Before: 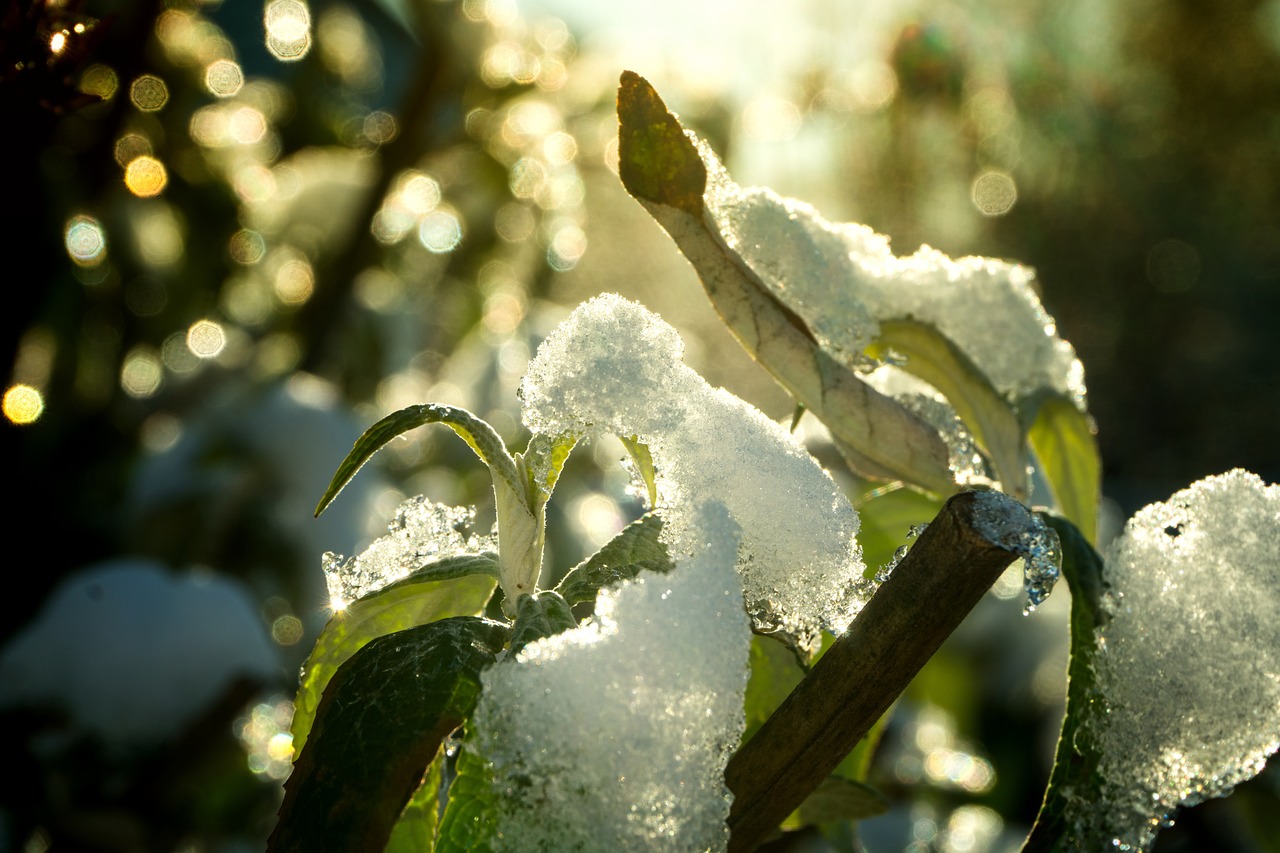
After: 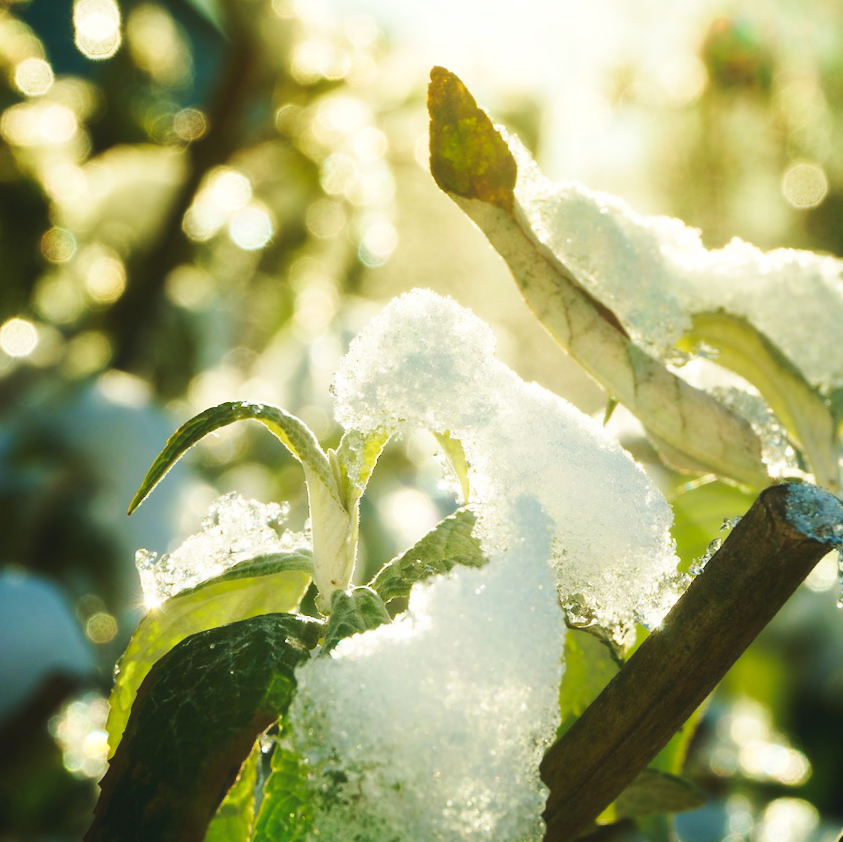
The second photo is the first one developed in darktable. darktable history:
velvia: on, module defaults
crop and rotate: left 14.292%, right 19.041%
base curve: curves: ch0 [(0, 0.007) (0.028, 0.063) (0.121, 0.311) (0.46, 0.743) (0.859, 0.957) (1, 1)], preserve colors none
contrast equalizer: octaves 7, y [[0.502, 0.505, 0.512, 0.529, 0.564, 0.588], [0.5 ×6], [0.502, 0.505, 0.512, 0.529, 0.564, 0.588], [0, 0.001, 0.001, 0.004, 0.008, 0.011], [0, 0.001, 0.001, 0.004, 0.008, 0.011]], mix -1
rotate and perspective: rotation -0.45°, automatic cropping original format, crop left 0.008, crop right 0.992, crop top 0.012, crop bottom 0.988
